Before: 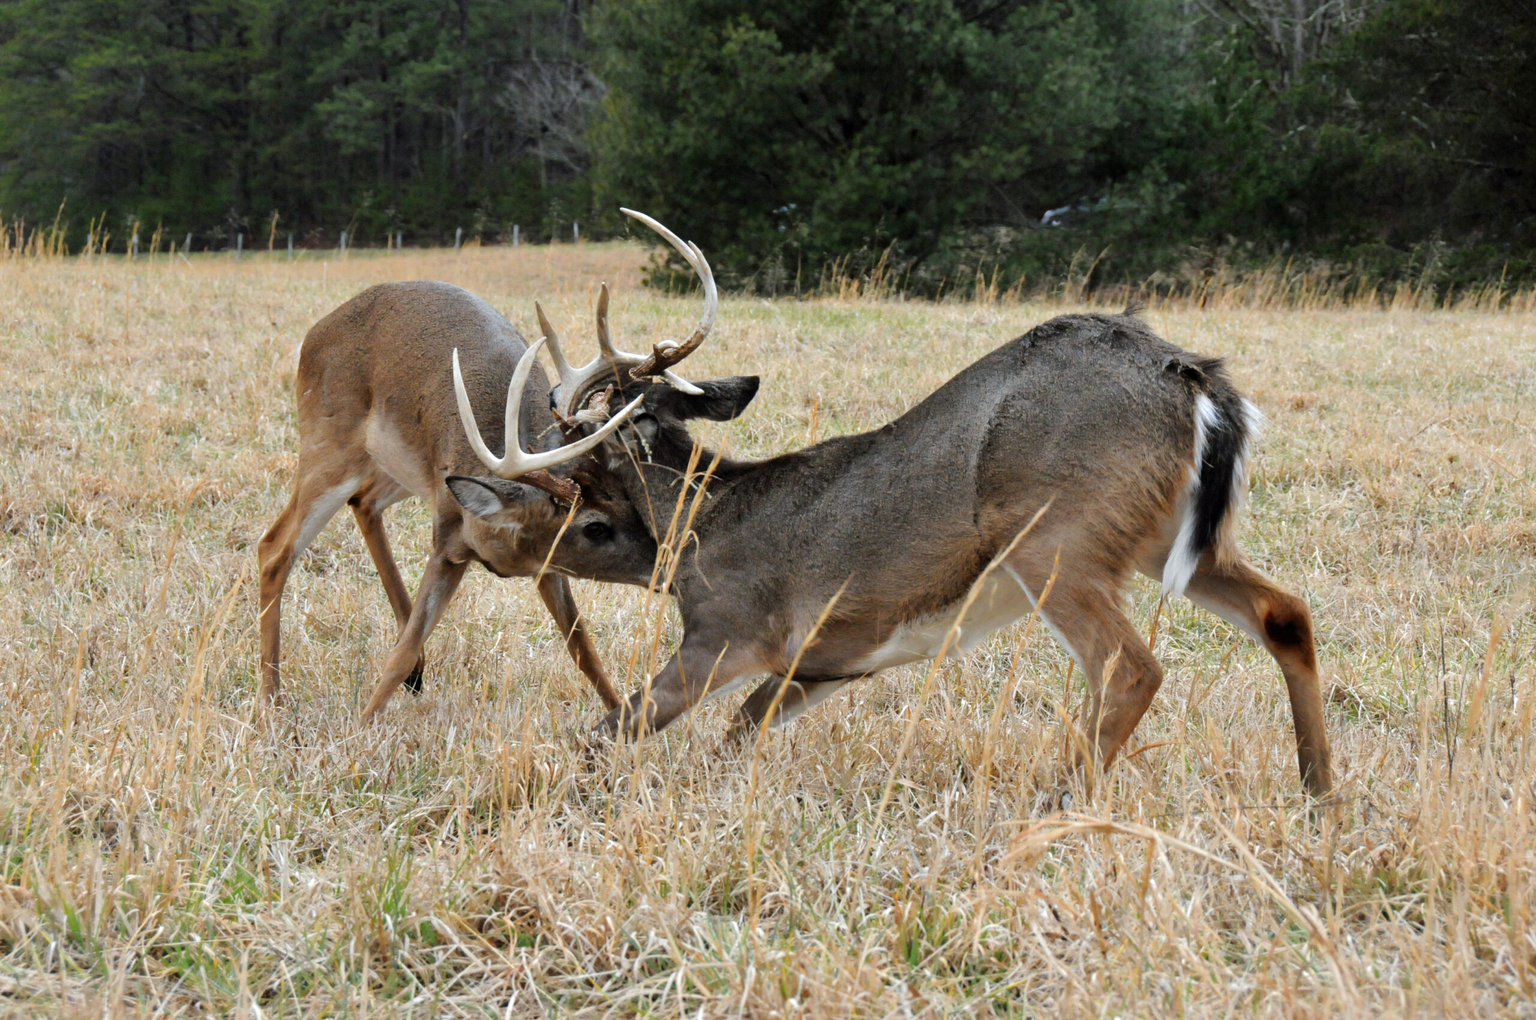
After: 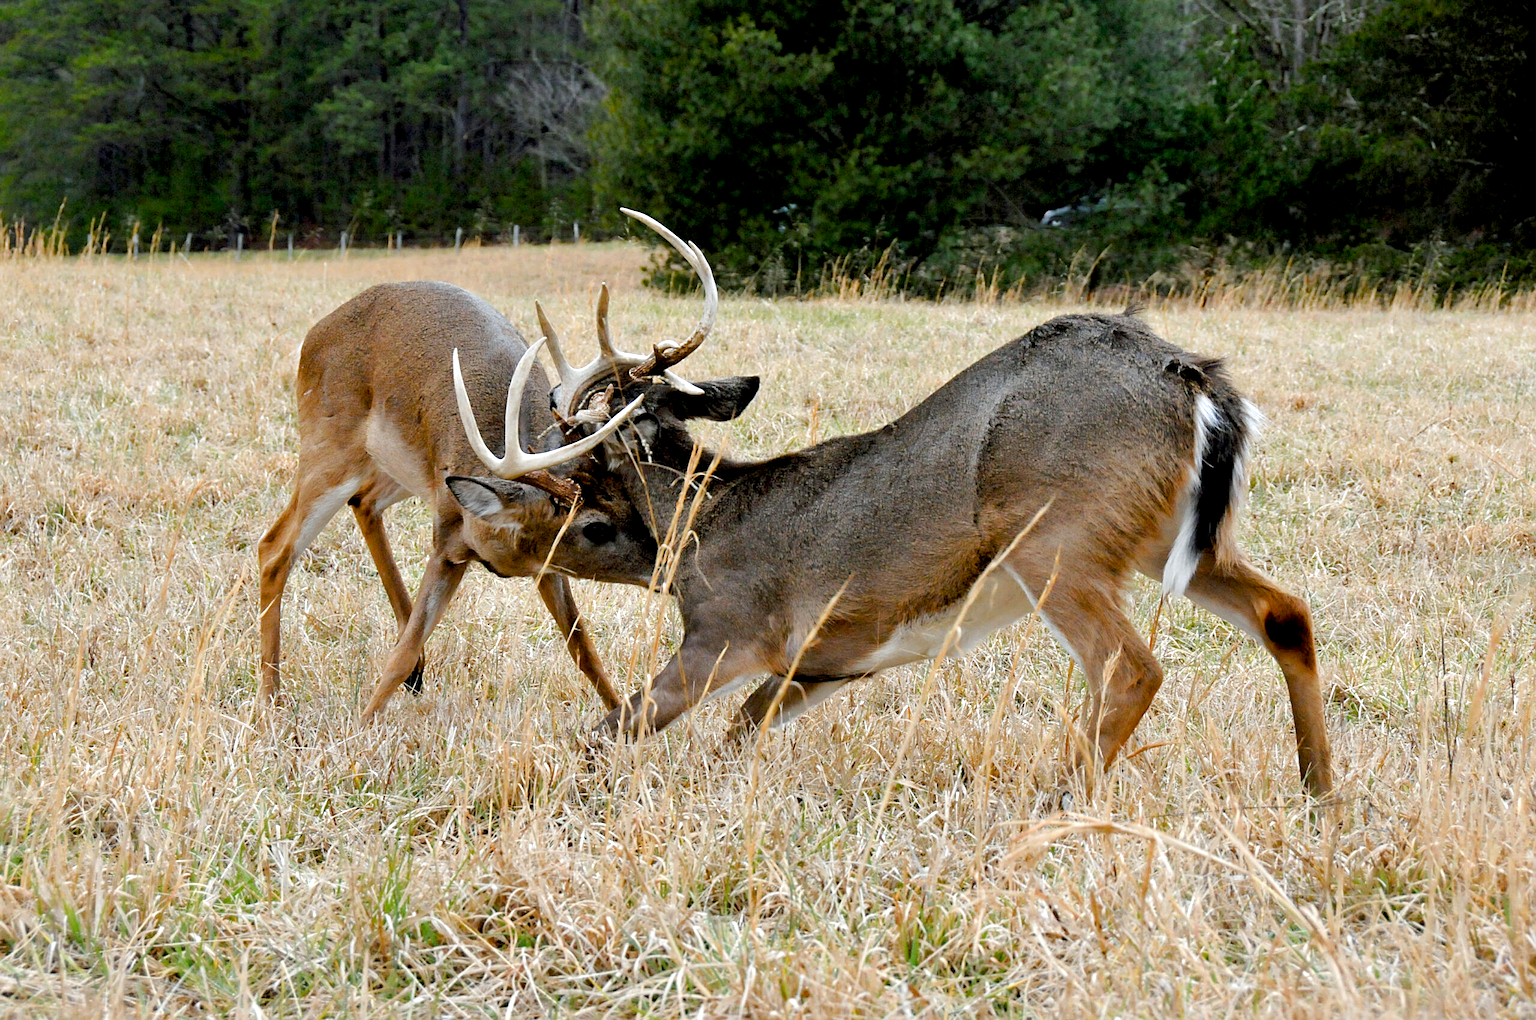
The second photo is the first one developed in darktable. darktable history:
sharpen: on, module defaults
color balance rgb: perceptual saturation grading › global saturation 20%, perceptual saturation grading › highlights -50%, perceptual saturation grading › shadows 30%, perceptual brilliance grading › global brilliance 10%, perceptual brilliance grading › shadows 15%
exposure: black level correction 0.009, exposure -0.159 EV, compensate highlight preservation false
